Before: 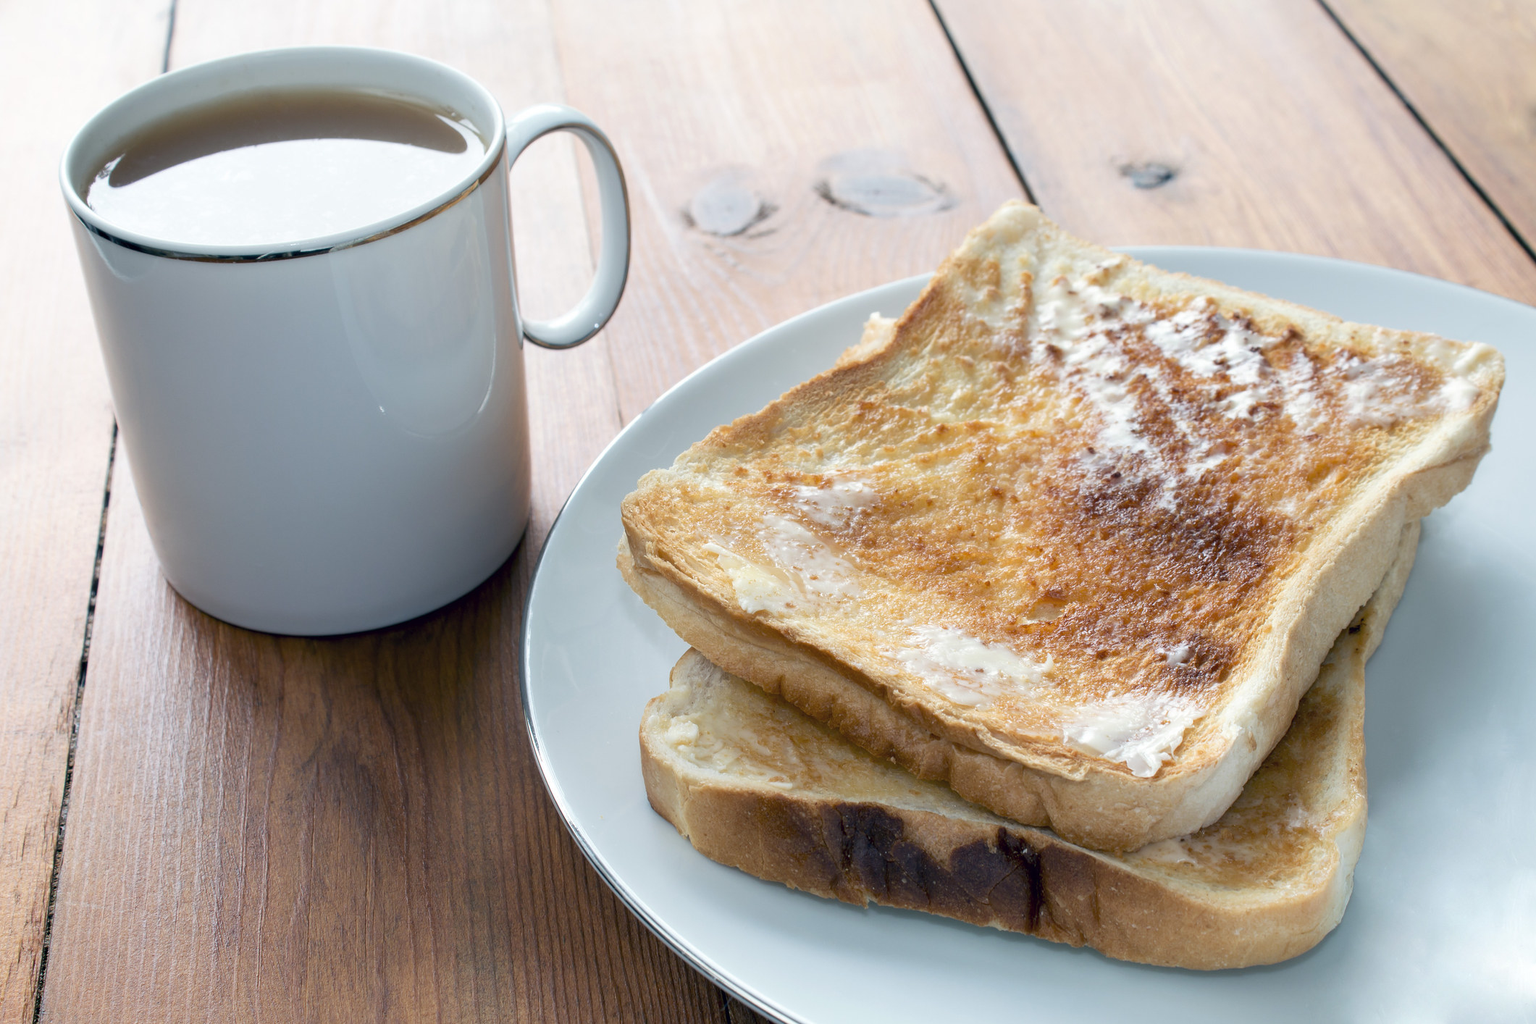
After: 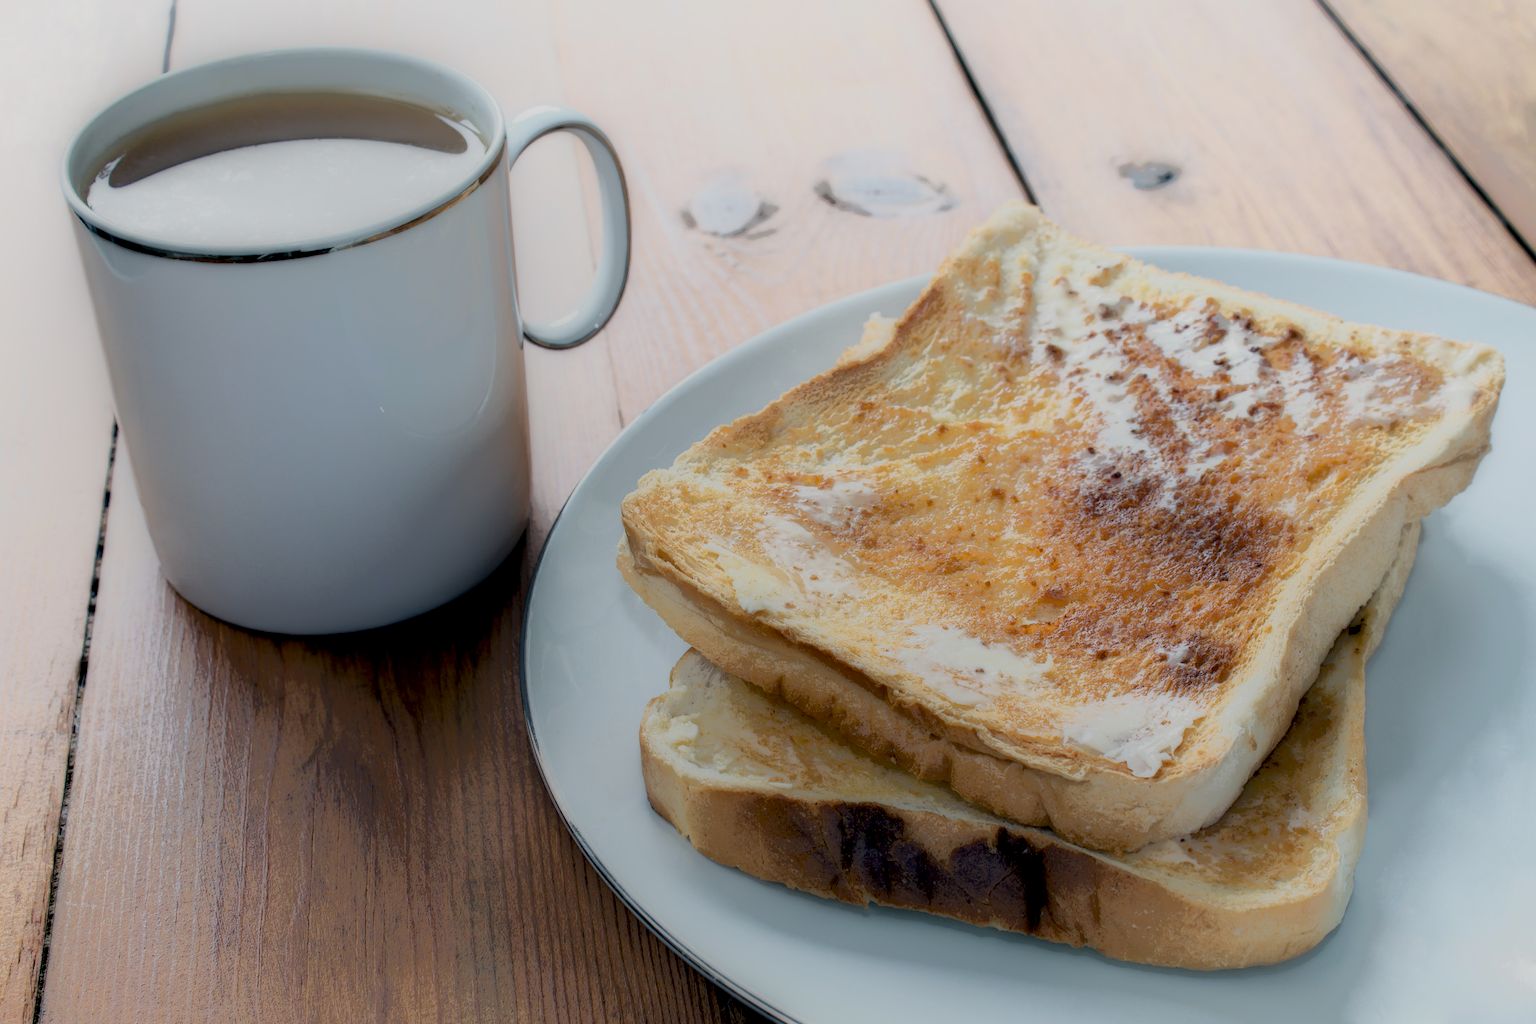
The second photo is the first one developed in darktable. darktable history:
local contrast: highlights 0%, shadows 198%, detail 164%, midtone range 0.001
color balance rgb: perceptual saturation grading › global saturation -0.31%, global vibrance -8%, contrast -13%, saturation formula JzAzBz (2021)
contrast brightness saturation: brightness 0.15
